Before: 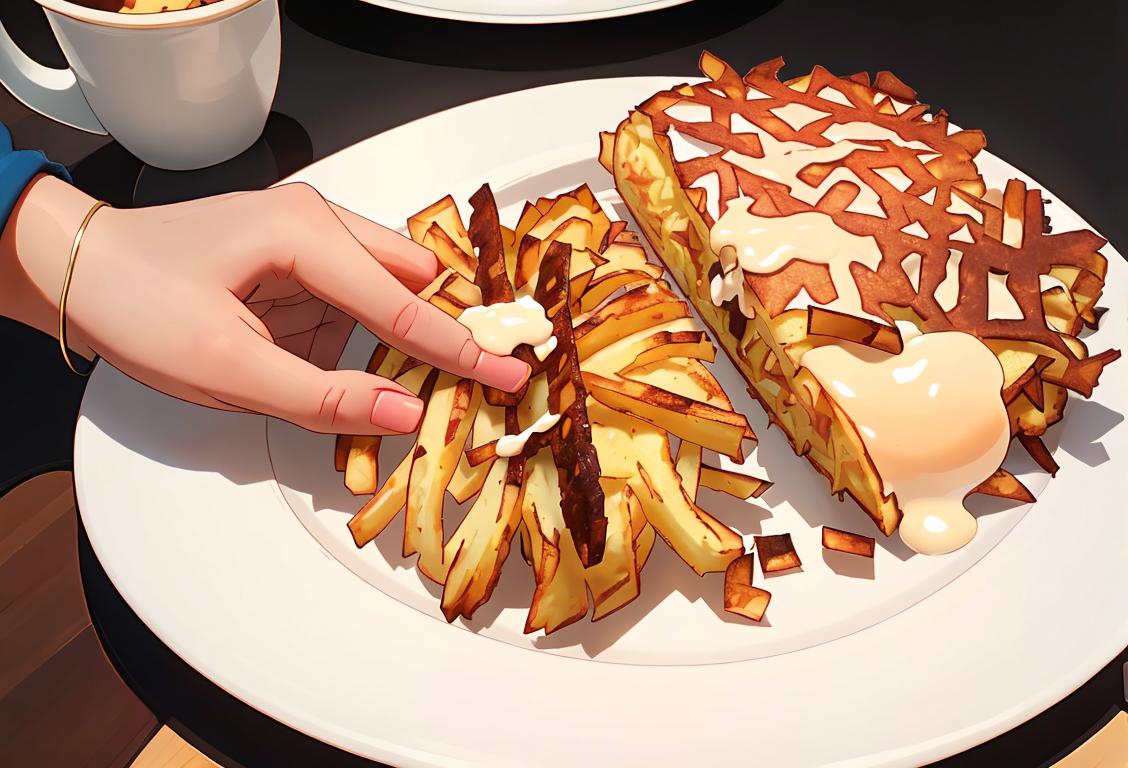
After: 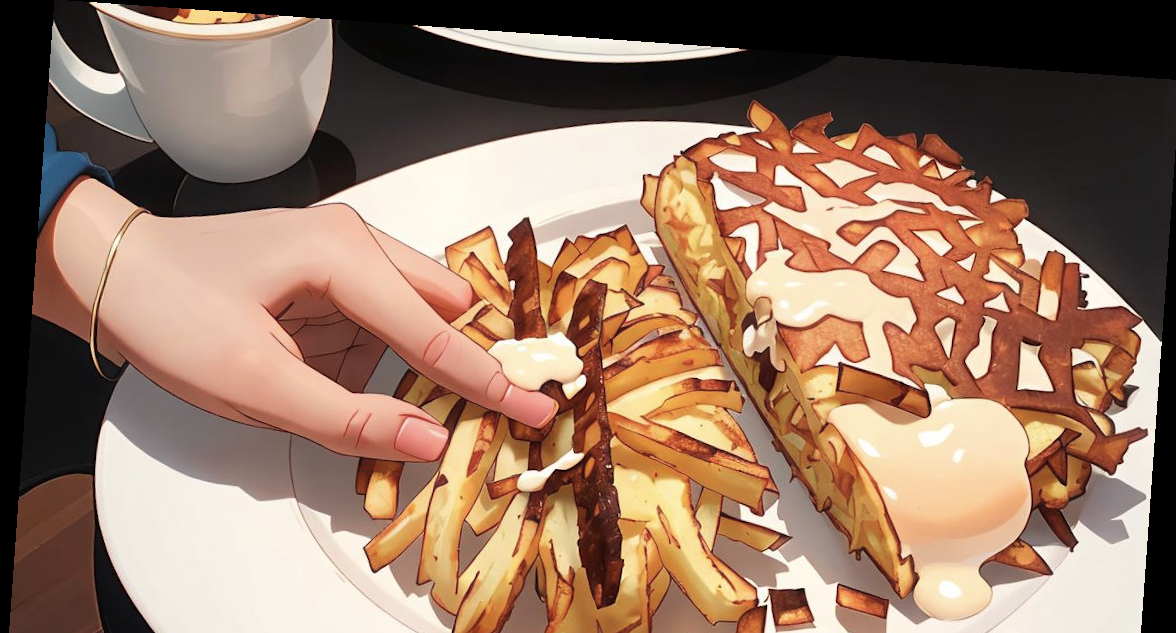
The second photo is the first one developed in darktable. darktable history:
contrast brightness saturation: saturation -0.17
rotate and perspective: rotation 4.1°, automatic cropping off
haze removal: strength -0.05
crop: bottom 24.967%
